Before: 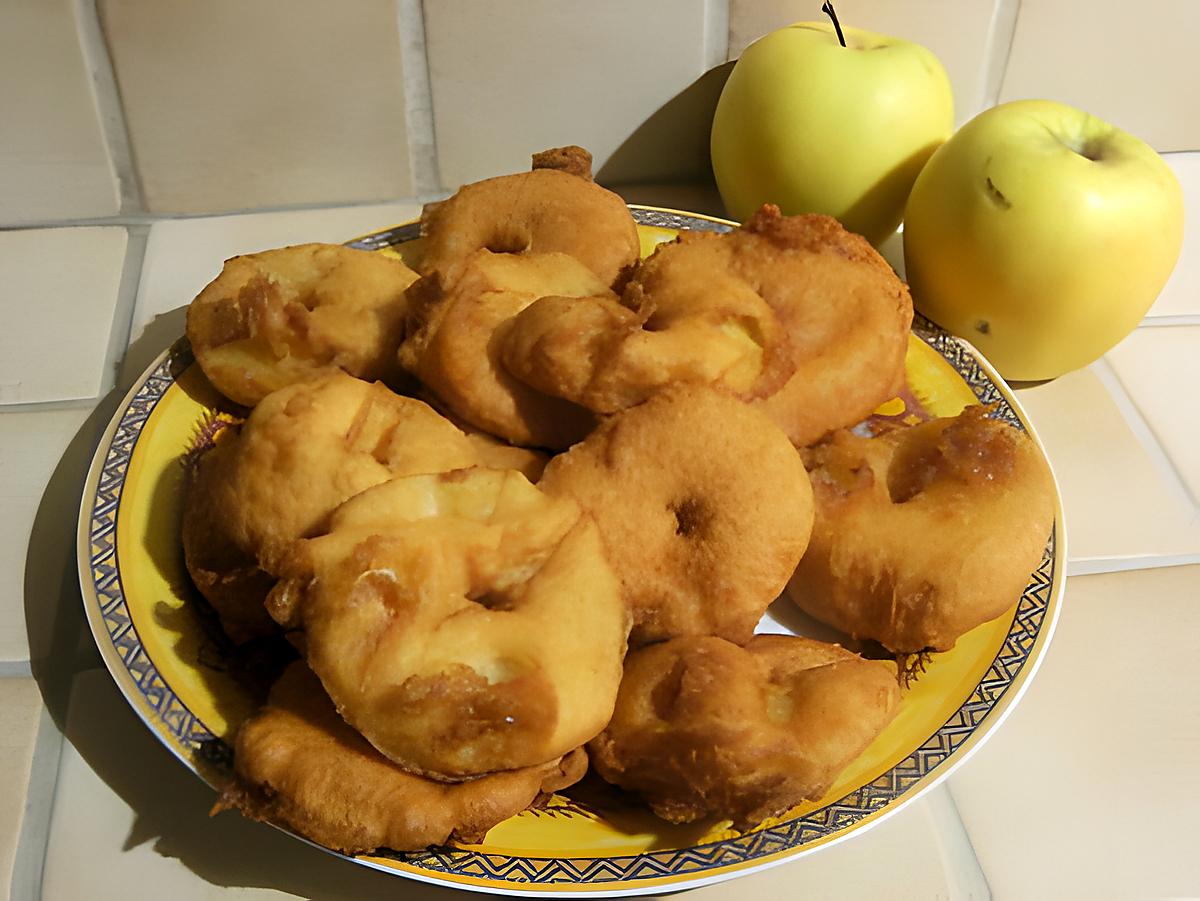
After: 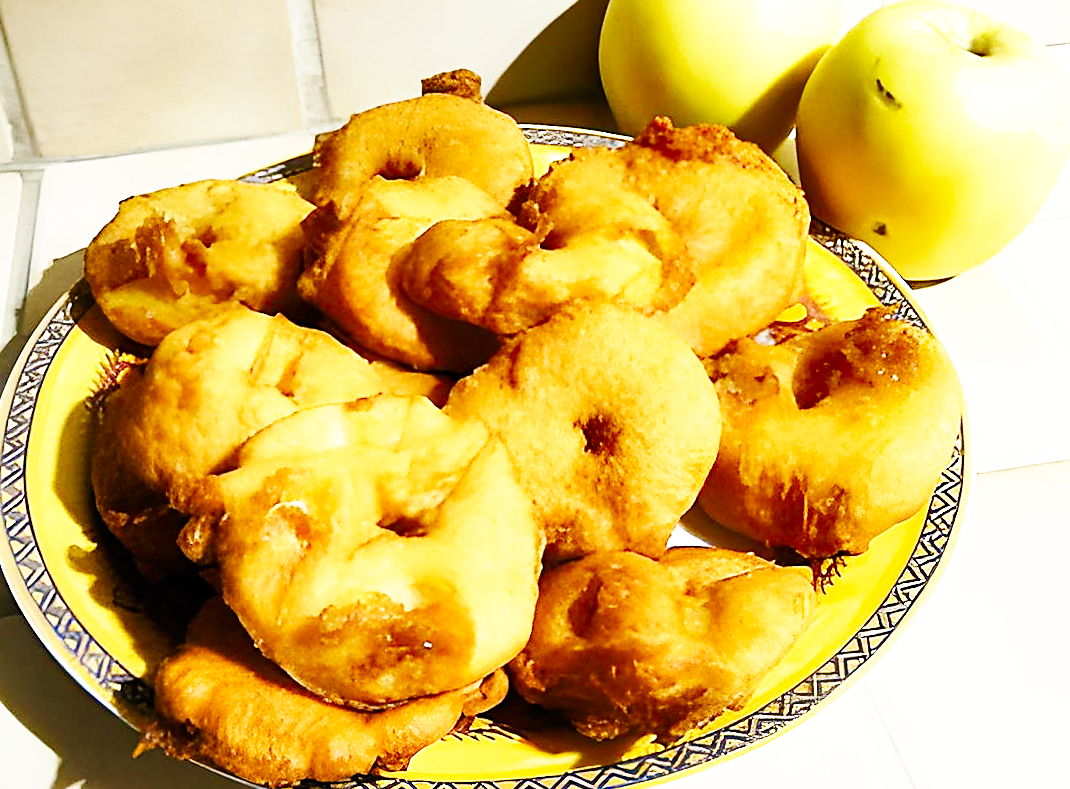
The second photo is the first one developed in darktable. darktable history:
rotate and perspective: rotation -1°, crop left 0.011, crop right 0.989, crop top 0.025, crop bottom 0.975
crop and rotate: angle 1.96°, left 5.673%, top 5.673%
base curve: curves: ch0 [(0, 0) (0.007, 0.004) (0.027, 0.03) (0.046, 0.07) (0.207, 0.54) (0.442, 0.872) (0.673, 0.972) (1, 1)], preserve colors none
tone equalizer: on, module defaults
exposure: exposure 0.493 EV, compensate highlight preservation false
sharpen: on, module defaults
shadows and highlights: shadows 22.7, highlights -48.71, soften with gaussian
